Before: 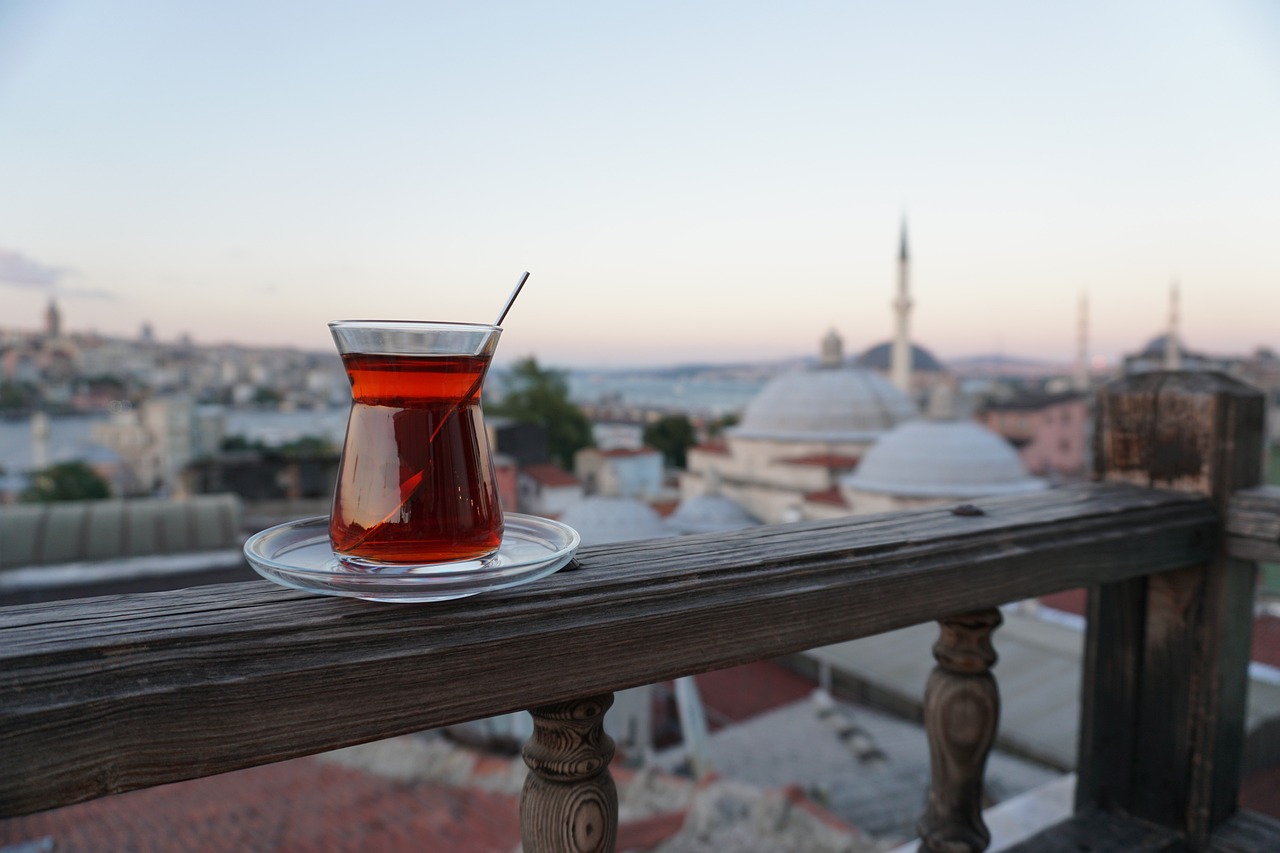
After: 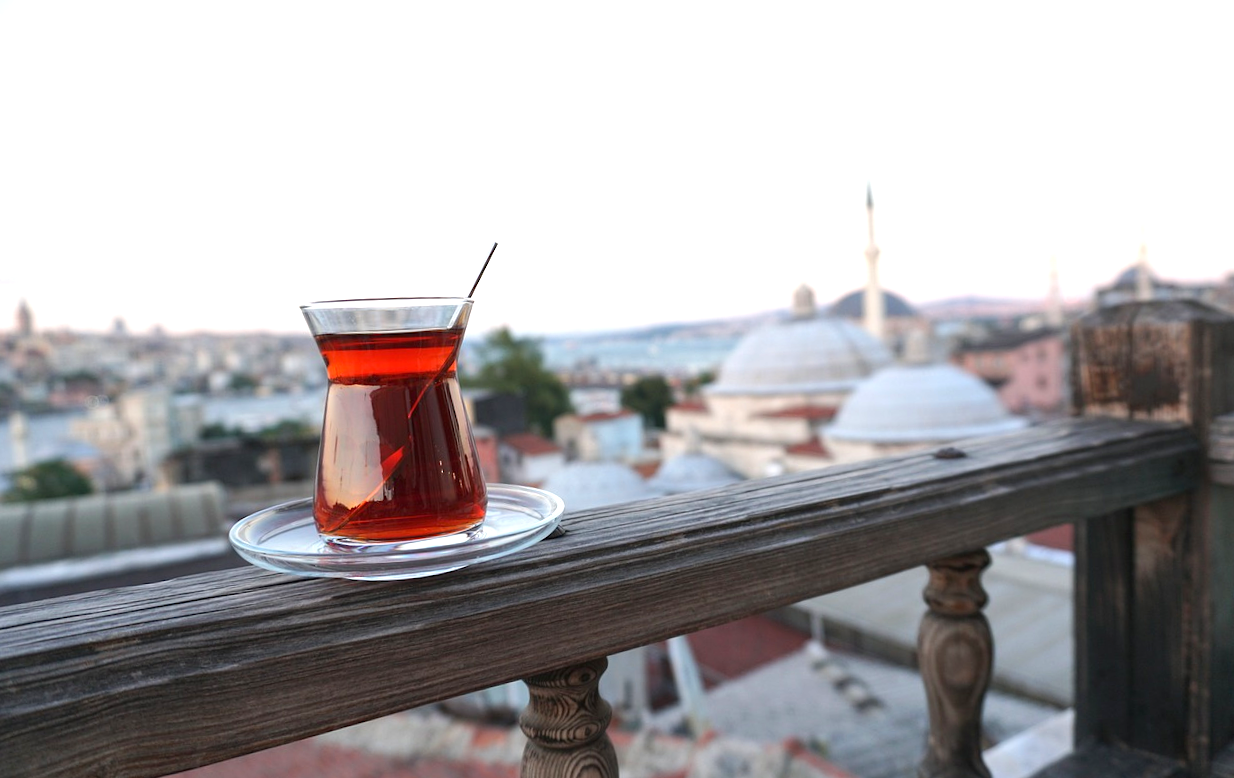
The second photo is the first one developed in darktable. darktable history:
rotate and perspective: rotation -3.52°, crop left 0.036, crop right 0.964, crop top 0.081, crop bottom 0.919
exposure: black level correction 0, exposure 0.953 EV, compensate exposure bias true, compensate highlight preservation false
